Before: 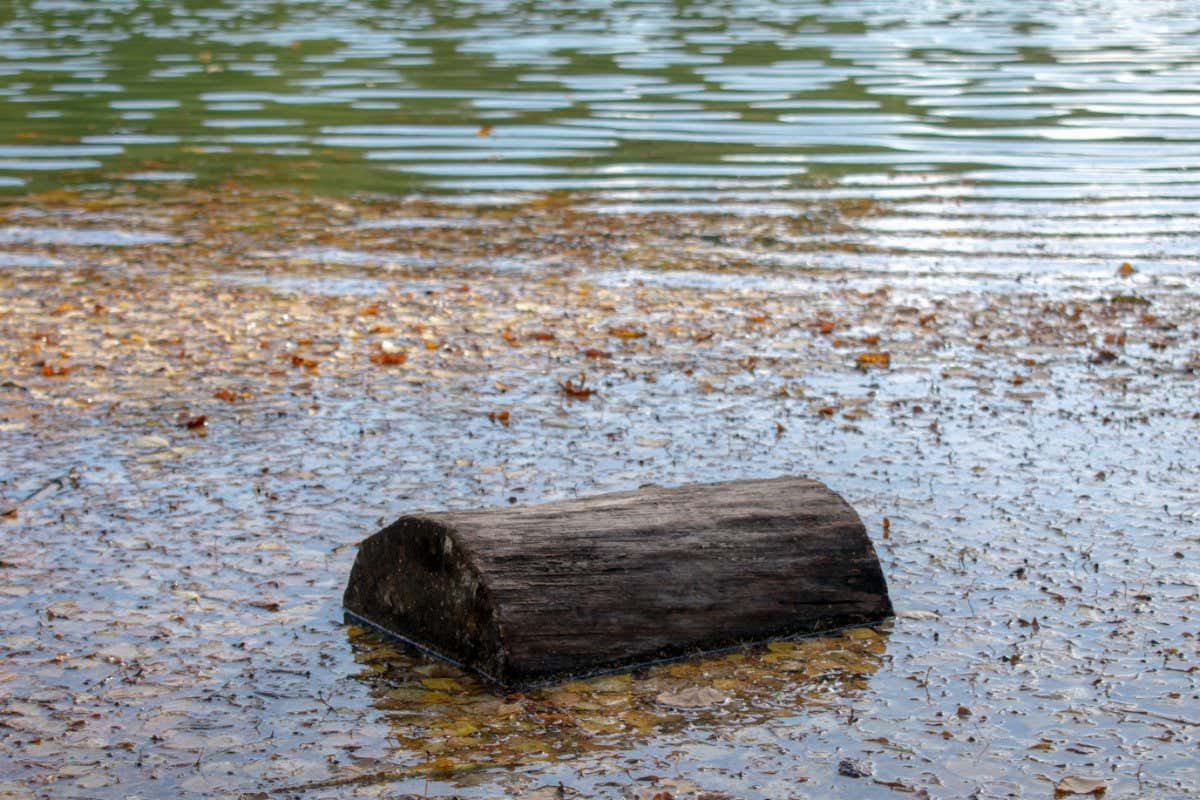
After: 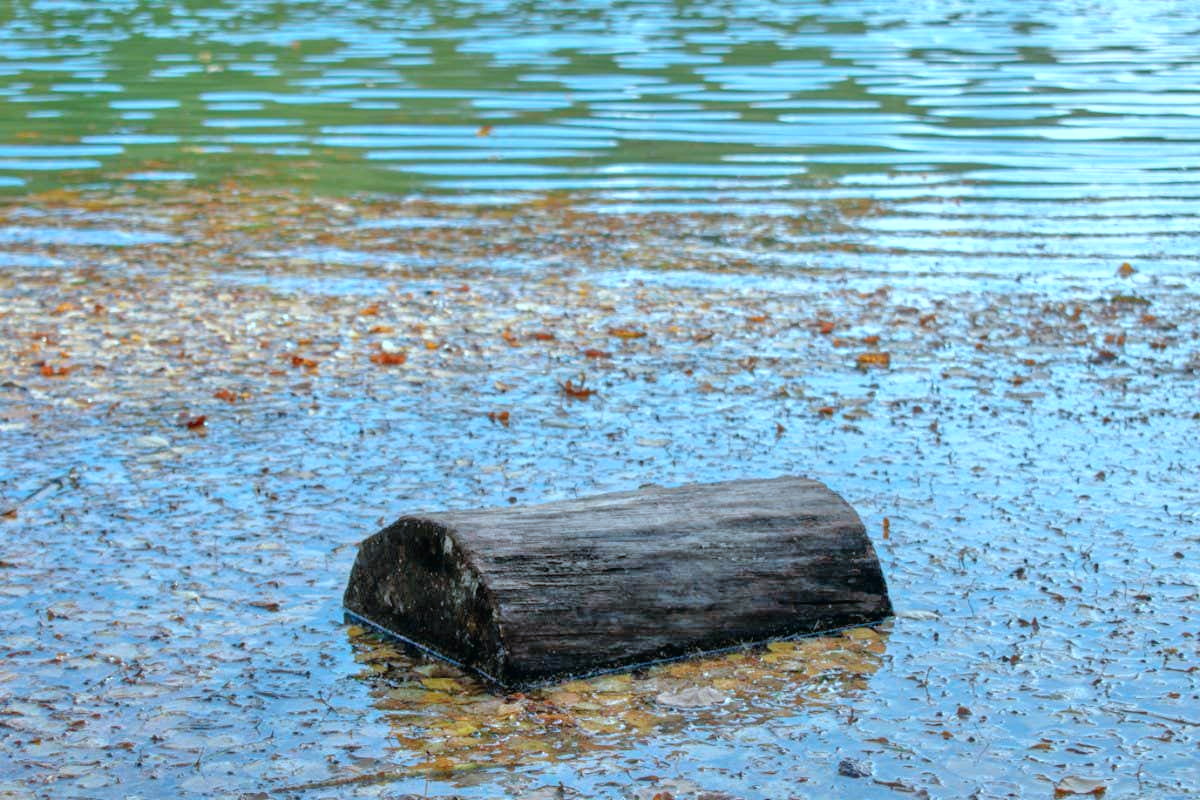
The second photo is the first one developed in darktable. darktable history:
color correction: highlights a* -10.69, highlights b* -19.19
color contrast: green-magenta contrast 1.1, blue-yellow contrast 1.1, unbound 0
color balance: mode lift, gamma, gain (sRGB), lift [1, 1, 1.022, 1.026]
tone equalizer: -7 EV 0.15 EV, -6 EV 0.6 EV, -5 EV 1.15 EV, -4 EV 1.33 EV, -3 EV 1.15 EV, -2 EV 0.6 EV, -1 EV 0.15 EV, mask exposure compensation -0.5 EV
